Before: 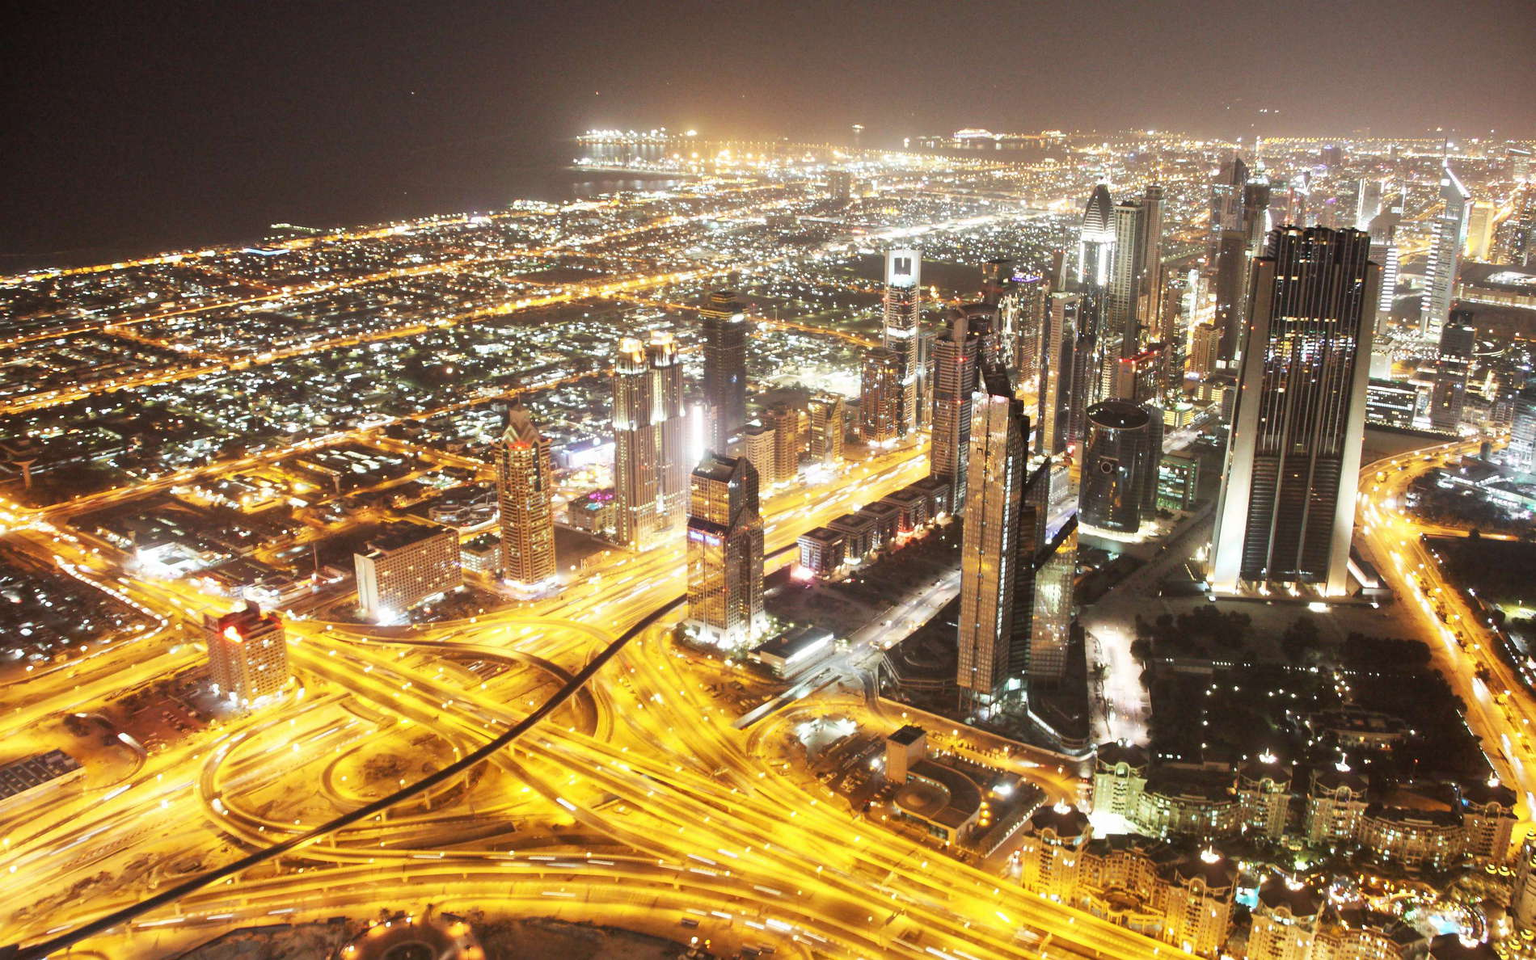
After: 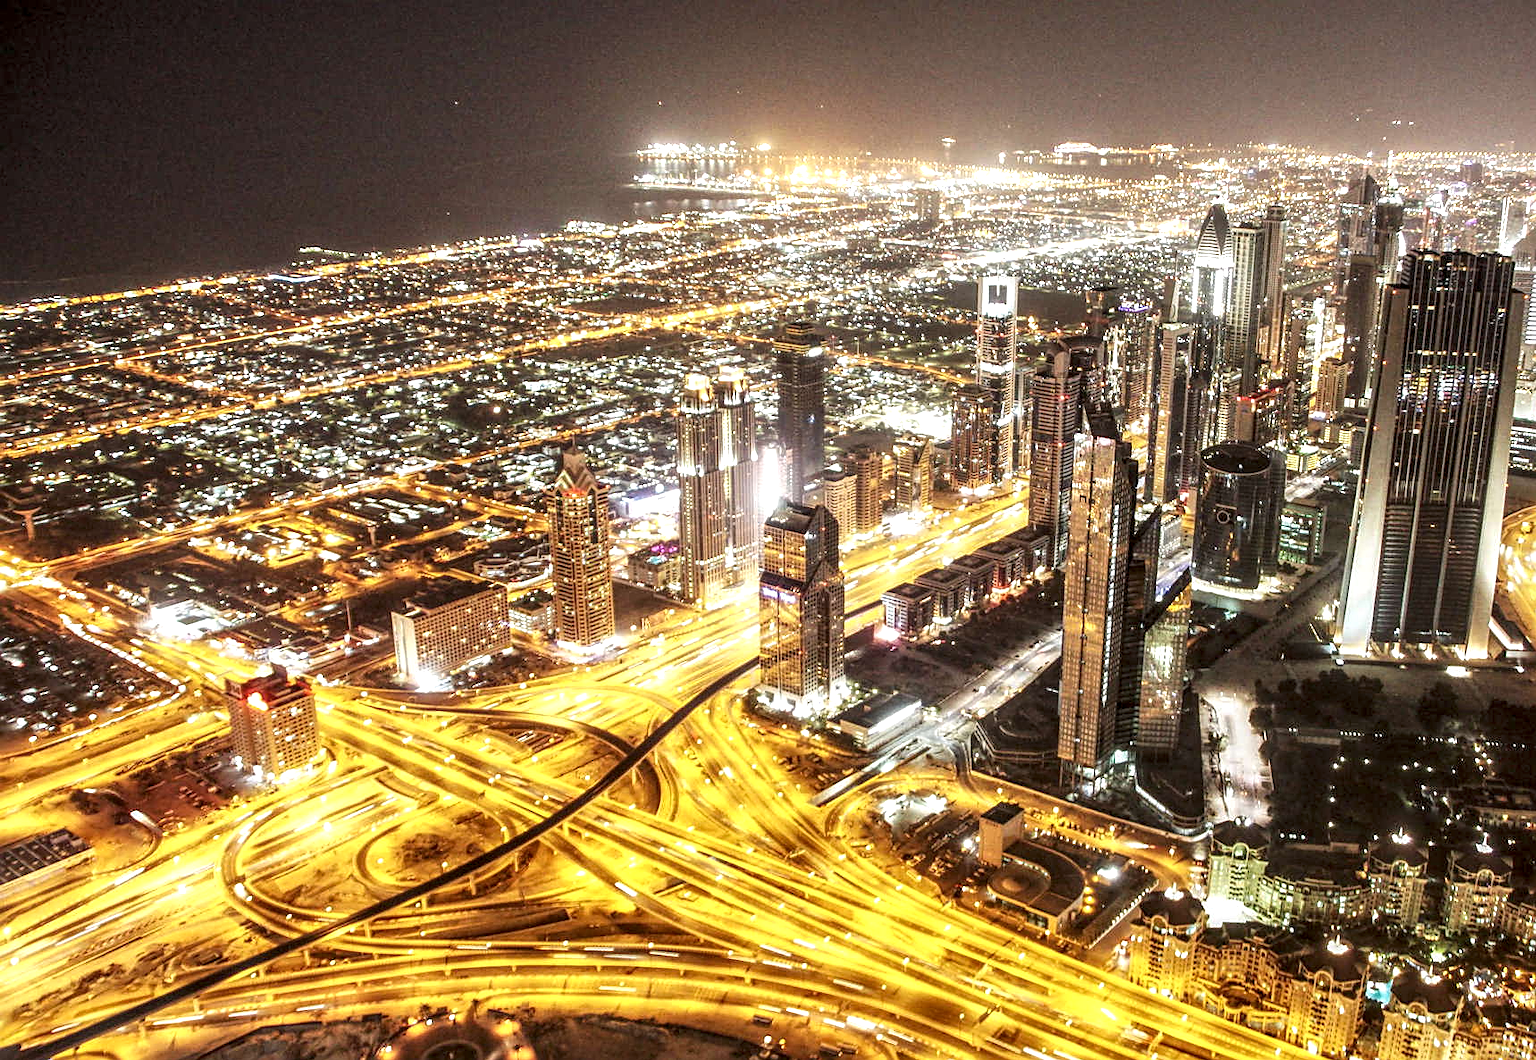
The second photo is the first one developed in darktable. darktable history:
sharpen: on, module defaults
crop: right 9.493%, bottom 0.047%
local contrast: highlights 6%, shadows 2%, detail 182%
